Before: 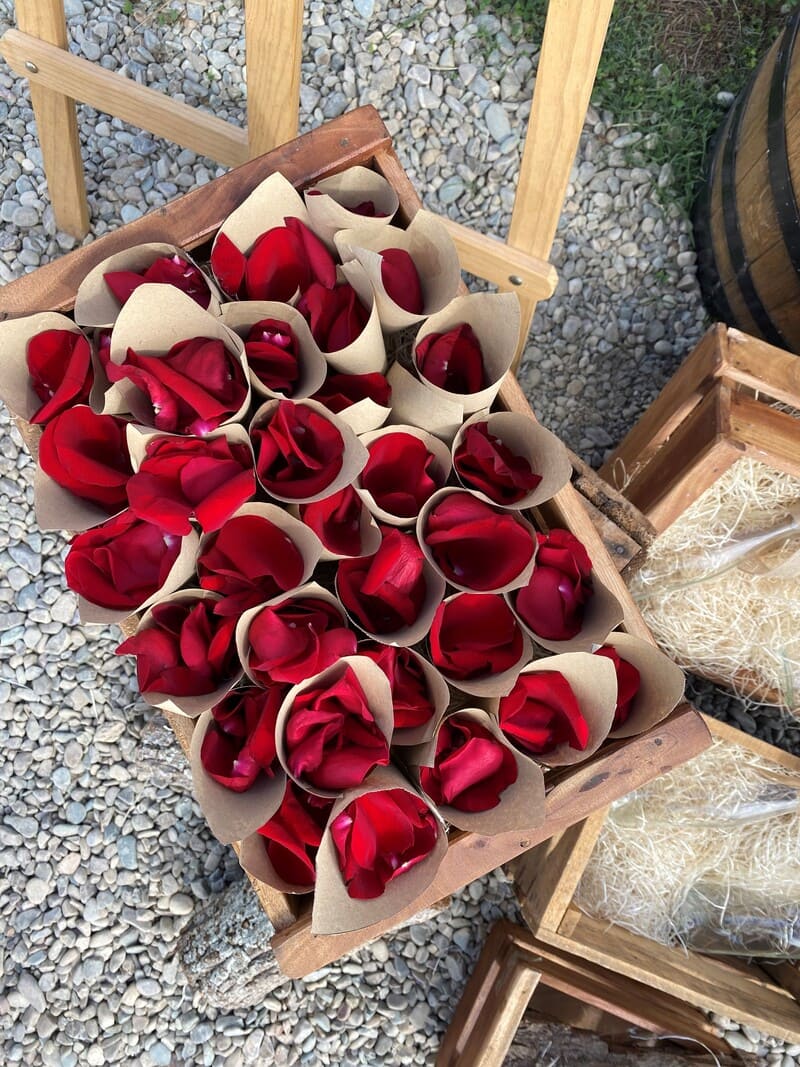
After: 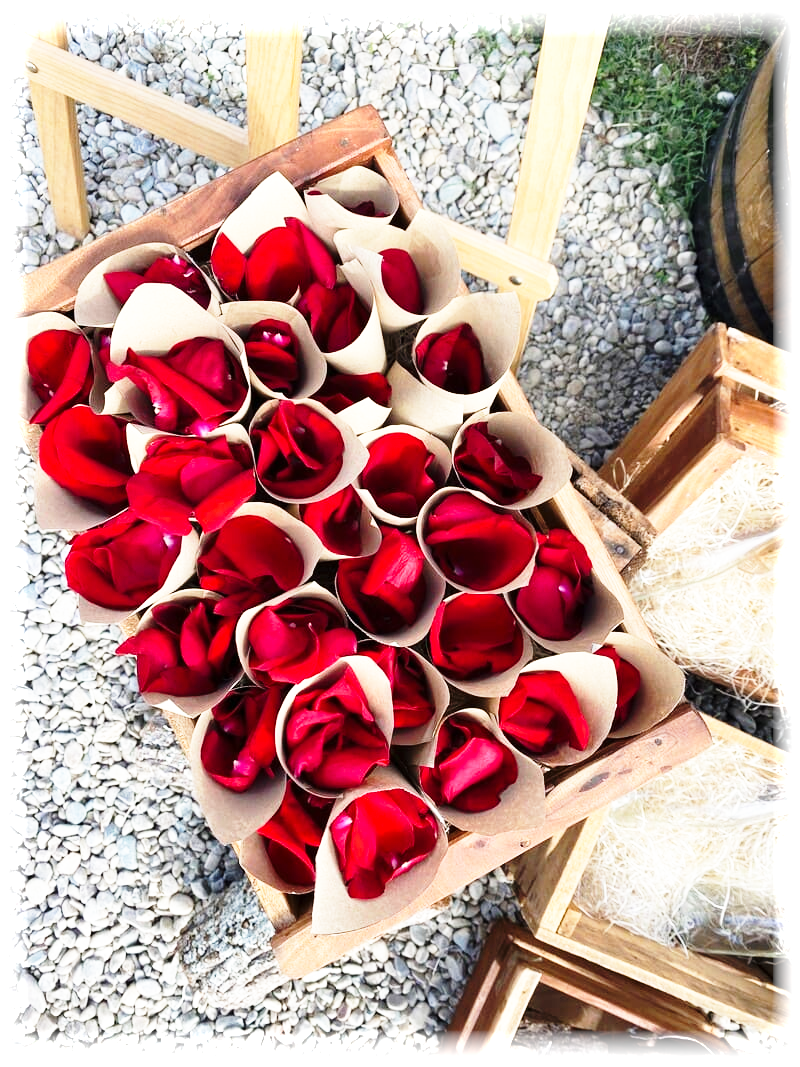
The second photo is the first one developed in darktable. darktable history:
vignetting: fall-off start 93%, fall-off radius 5%, brightness 1, saturation -0.49, automatic ratio true, width/height ratio 1.332, shape 0.04, unbound false
base curve: curves: ch0 [(0, 0) (0.026, 0.03) (0.109, 0.232) (0.351, 0.748) (0.669, 0.968) (1, 1)], preserve colors none
